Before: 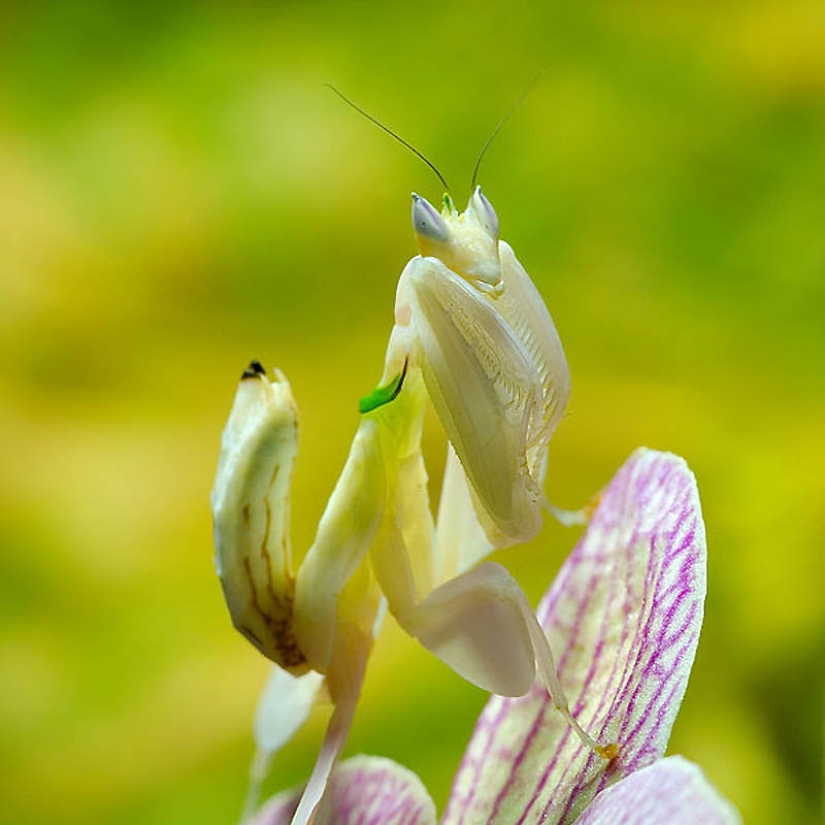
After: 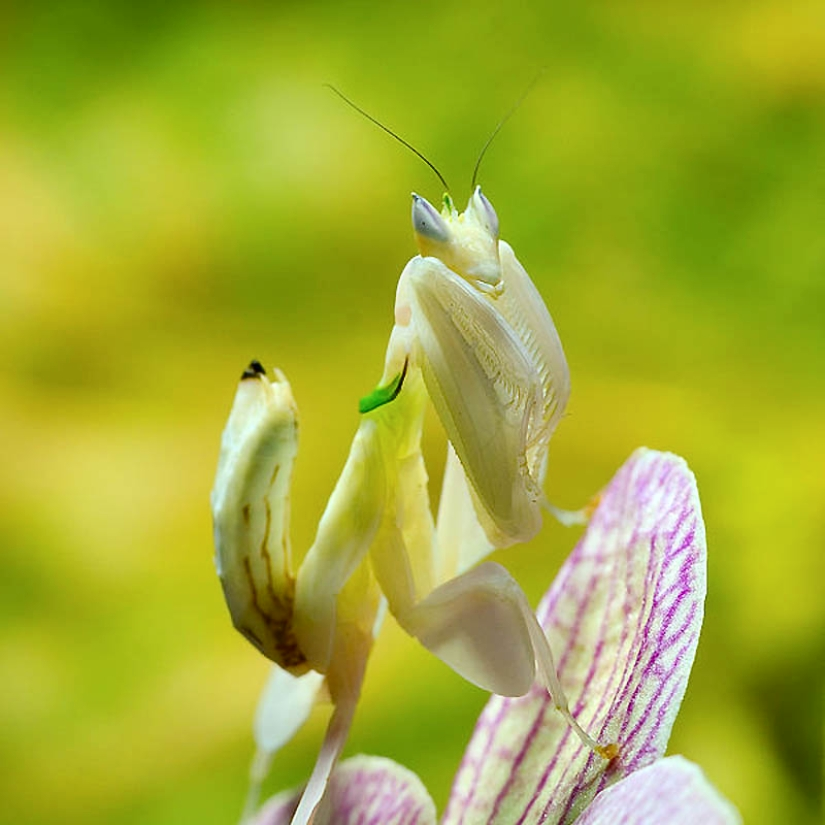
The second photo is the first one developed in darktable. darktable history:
contrast brightness saturation: contrast 0.137
exposure: exposure -0.004 EV, compensate exposure bias true, compensate highlight preservation false
